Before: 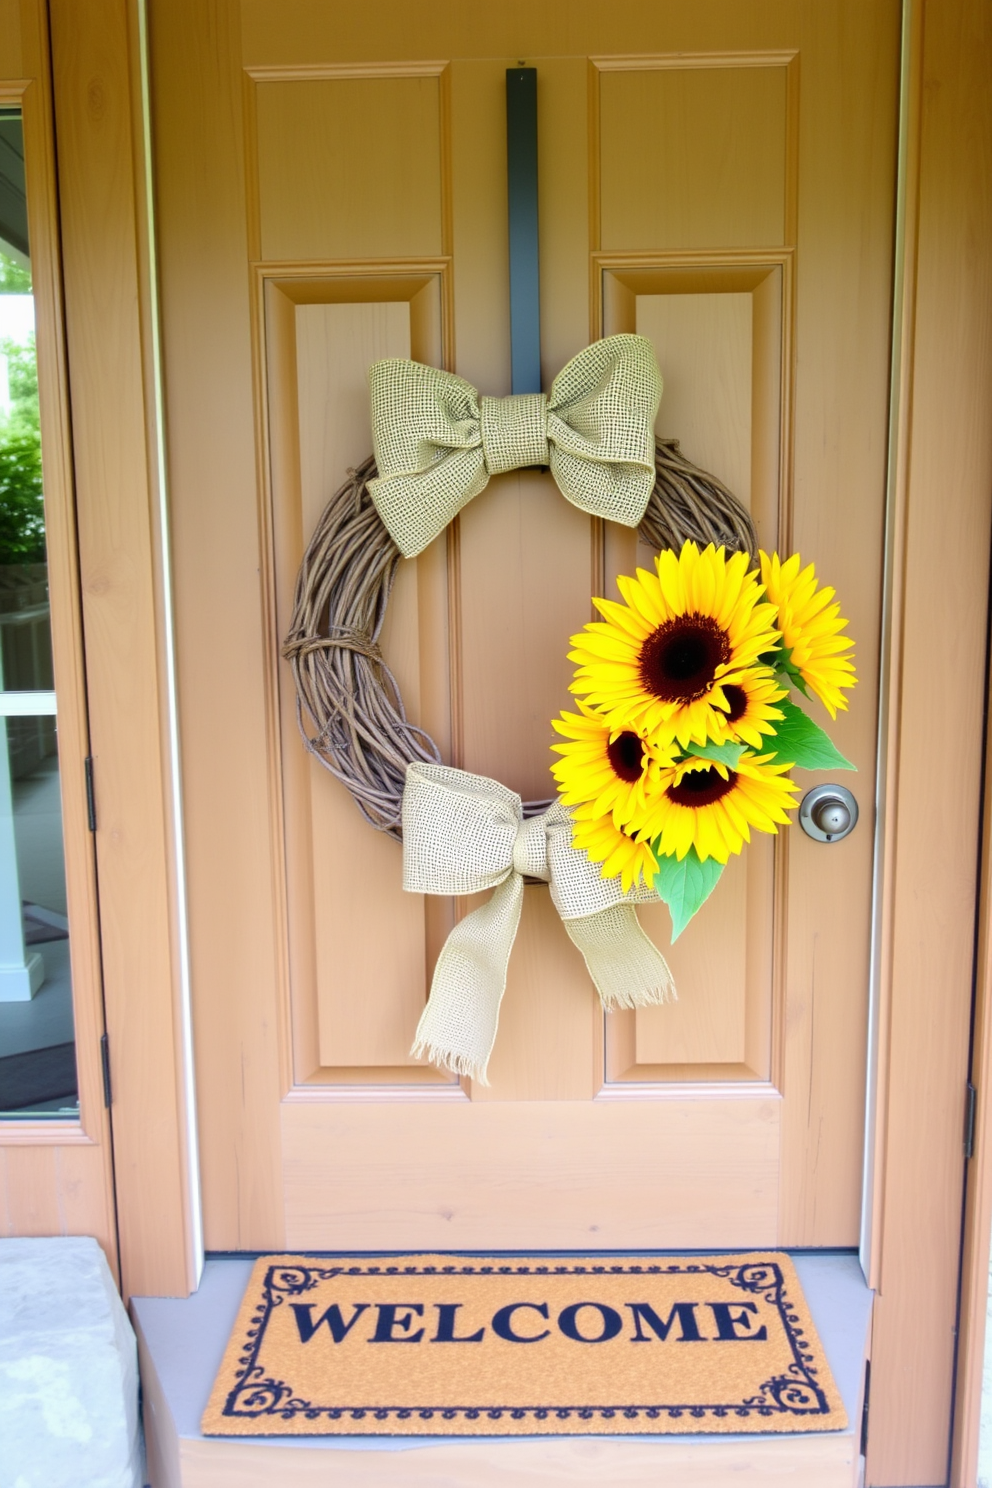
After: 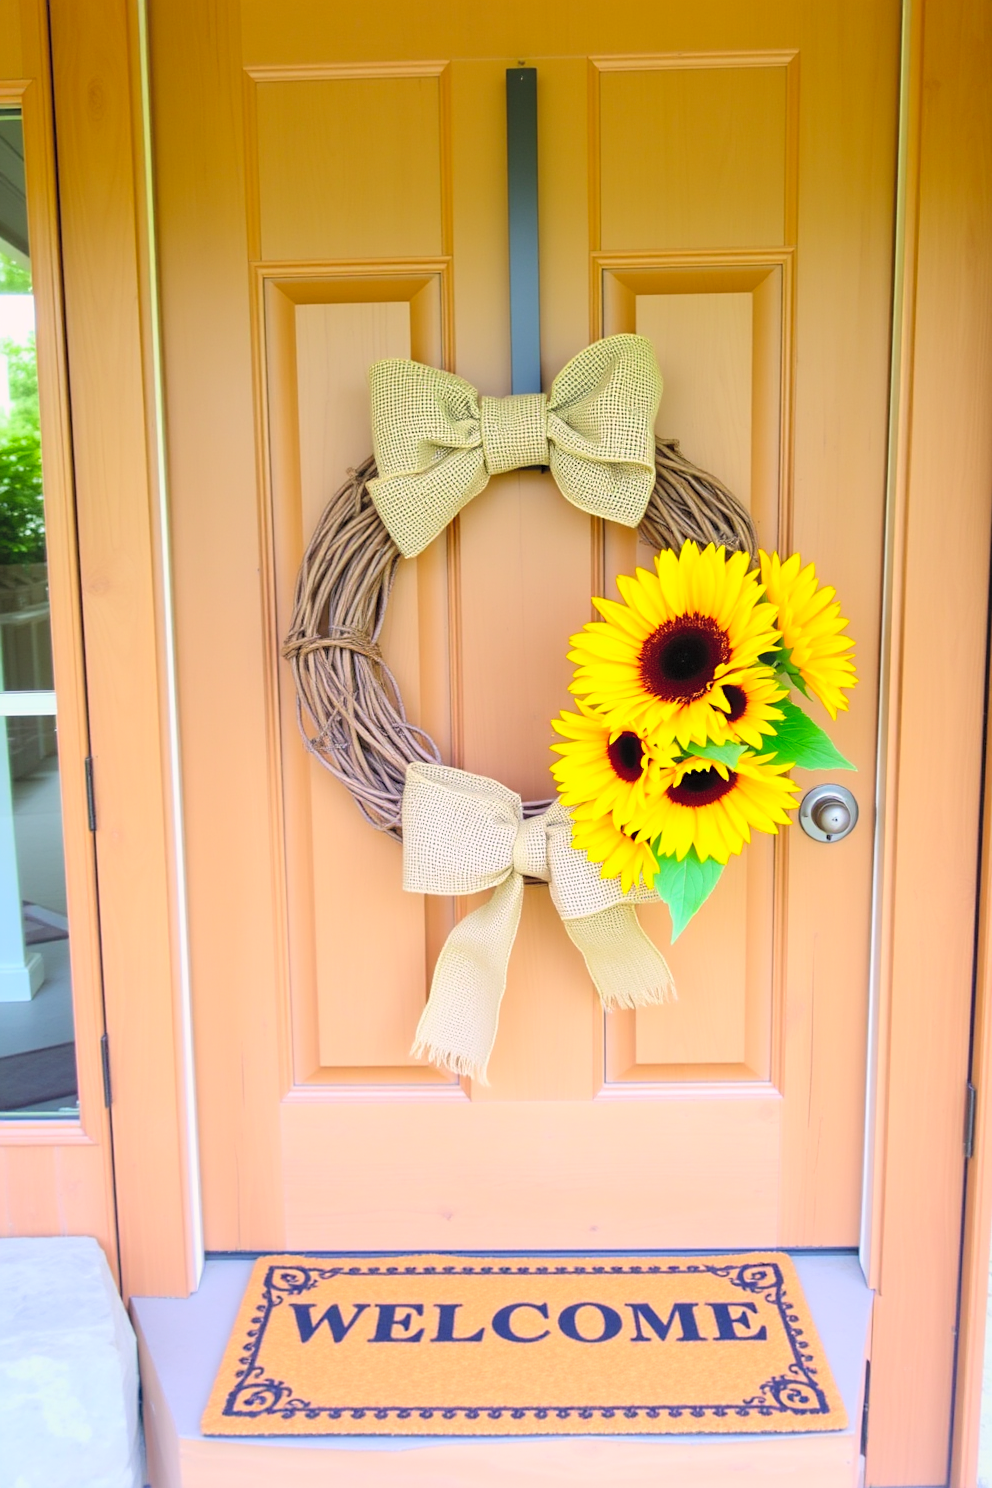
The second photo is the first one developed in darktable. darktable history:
contrast brightness saturation: contrast 0.102, brightness 0.293, saturation 0.147
color correction: highlights a* 3.42, highlights b* 1.64, saturation 1.21
exposure: exposure -0.14 EV, compensate highlight preservation false
sharpen: amount 0.2
